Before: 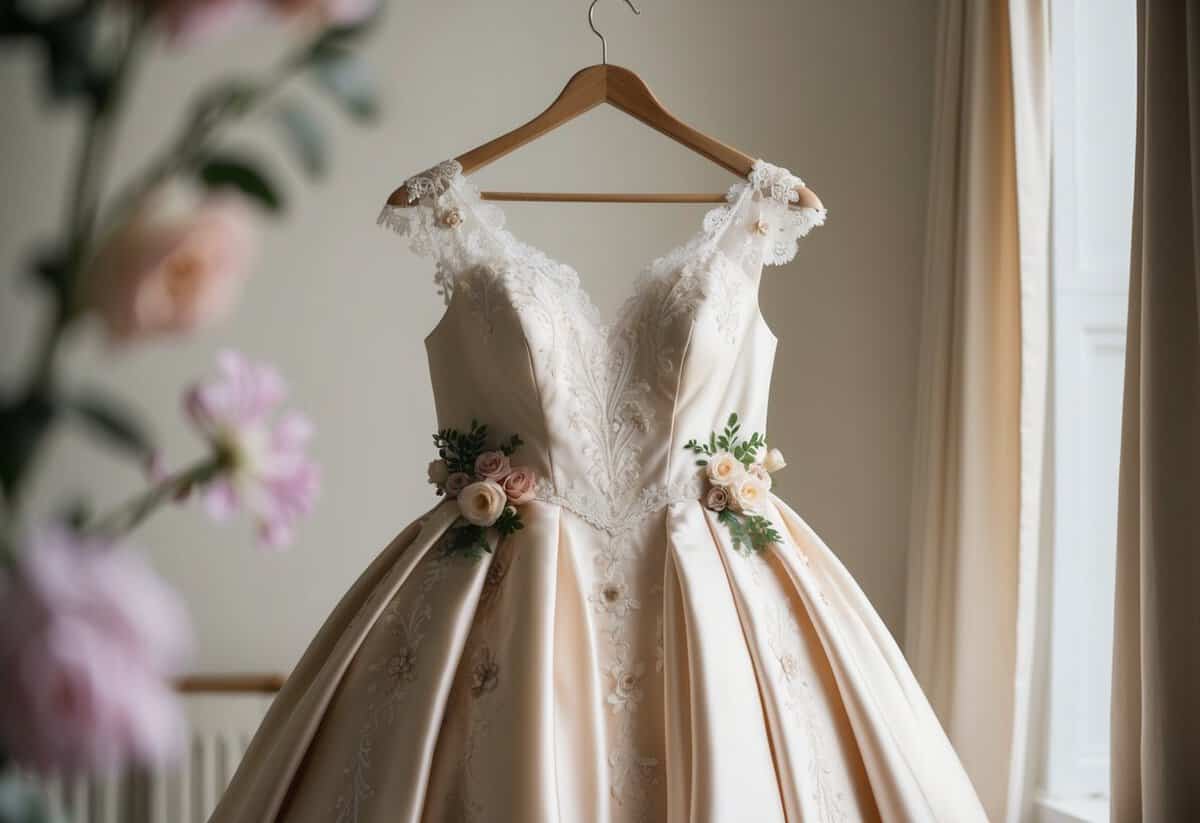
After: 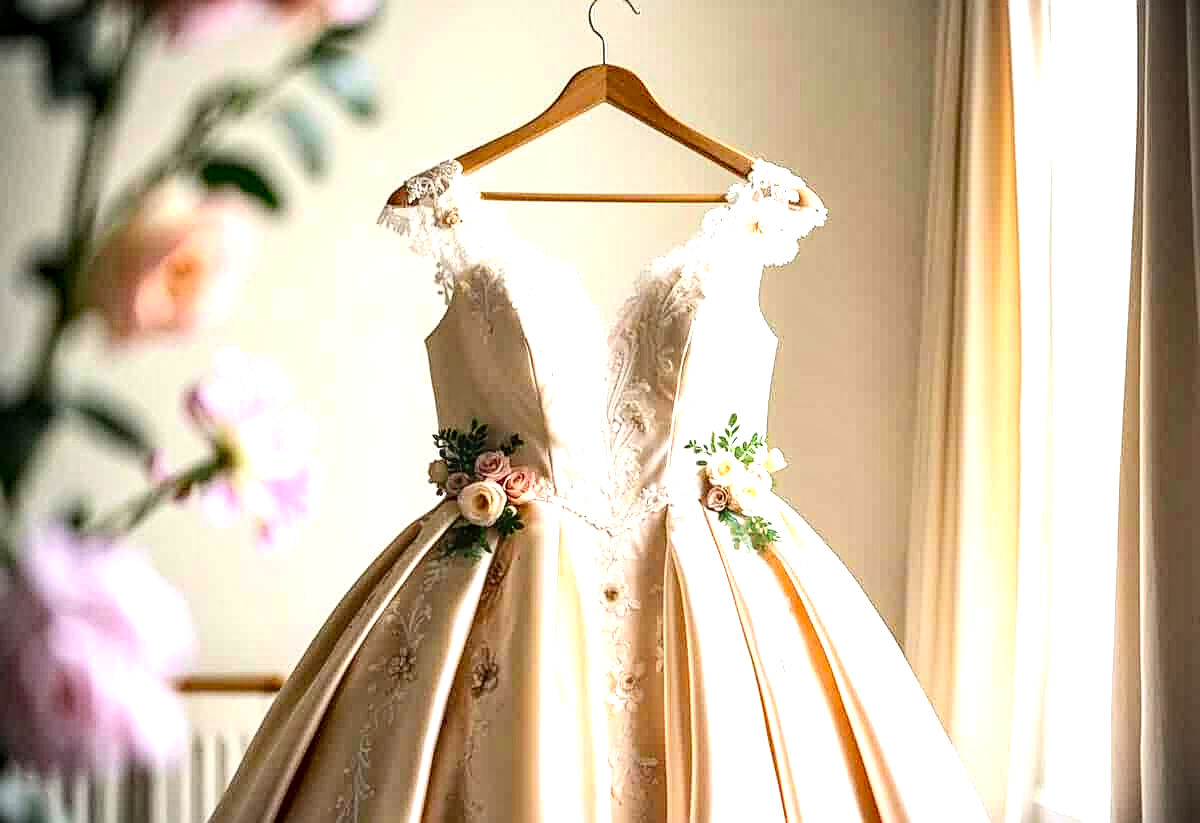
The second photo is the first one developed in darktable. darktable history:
local contrast: detail 130%
sharpen: on, module defaults
vignetting: fall-off start 88.43%, fall-off radius 44.43%, brightness -0.283, width/height ratio 1.167
tone curve: curves: ch0 [(0, 0) (0.059, 0.027) (0.162, 0.125) (0.304, 0.279) (0.547, 0.532) (0.828, 0.815) (1, 0.983)]; ch1 [(0, 0) (0.23, 0.166) (0.34, 0.308) (0.371, 0.337) (0.429, 0.411) (0.477, 0.462) (0.499, 0.498) (0.529, 0.537) (0.559, 0.582) (0.743, 0.798) (1, 1)]; ch2 [(0, 0) (0.431, 0.414) (0.498, 0.503) (0.524, 0.528) (0.568, 0.546) (0.6, 0.597) (0.634, 0.645) (0.728, 0.742) (1, 1)], preserve colors none
contrast brightness saturation: contrast 0.172, saturation 0.299
haze removal: on, module defaults
exposure: black level correction 0, exposure 1.516 EV, compensate exposure bias true, compensate highlight preservation false
